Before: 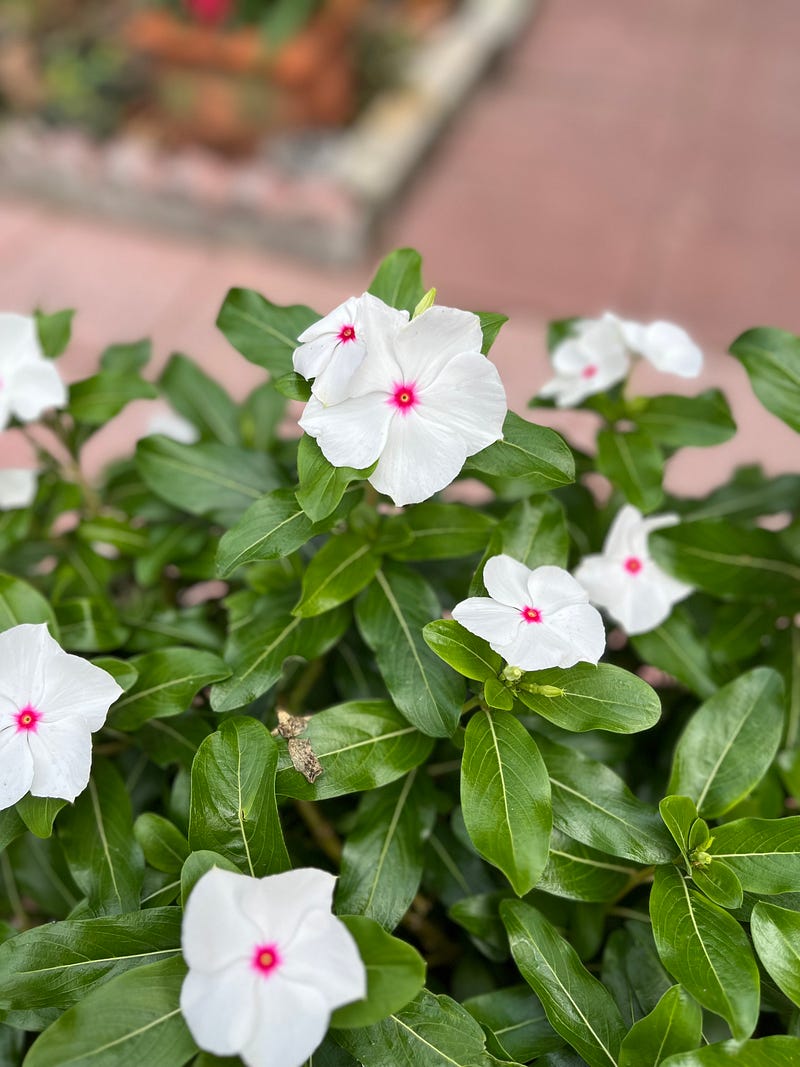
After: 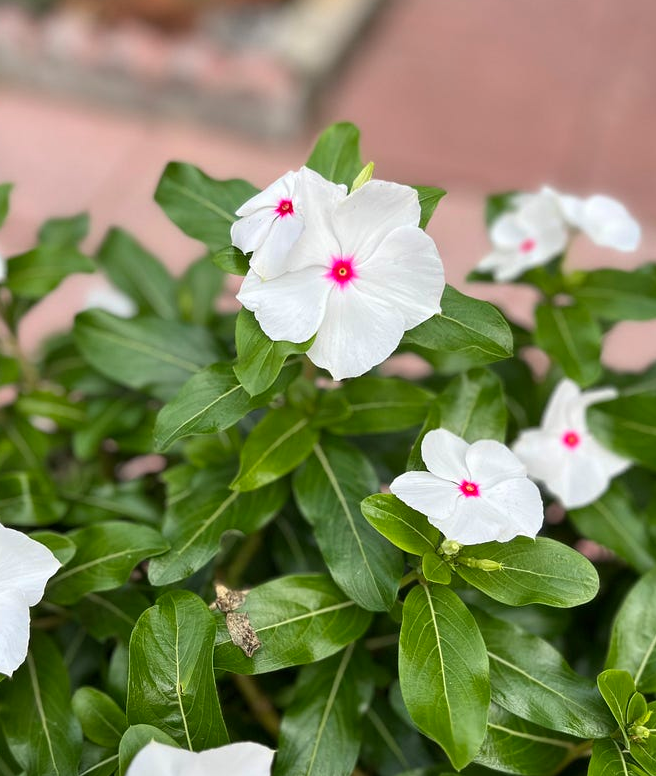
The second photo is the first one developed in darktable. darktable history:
tone equalizer: on, module defaults
crop: left 7.856%, top 11.836%, right 10.12%, bottom 15.387%
color zones: curves: ch1 [(0.25, 0.5) (0.747, 0.71)]
